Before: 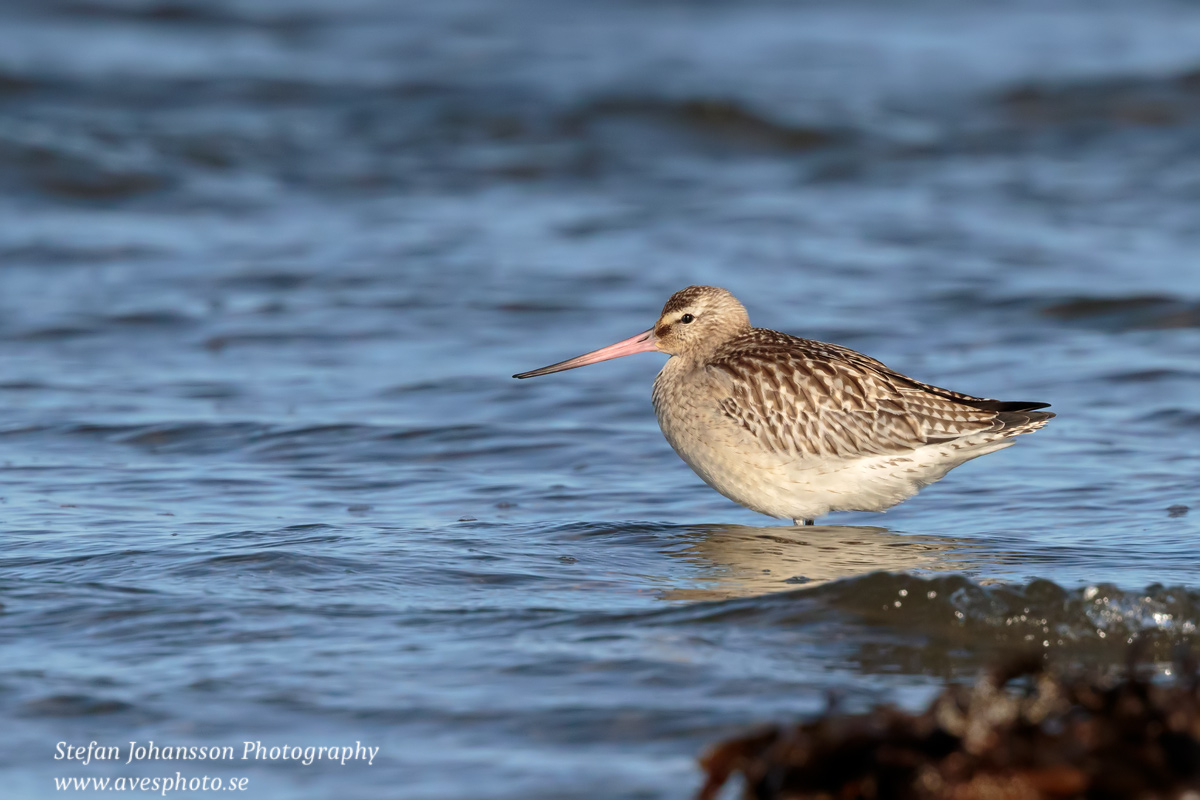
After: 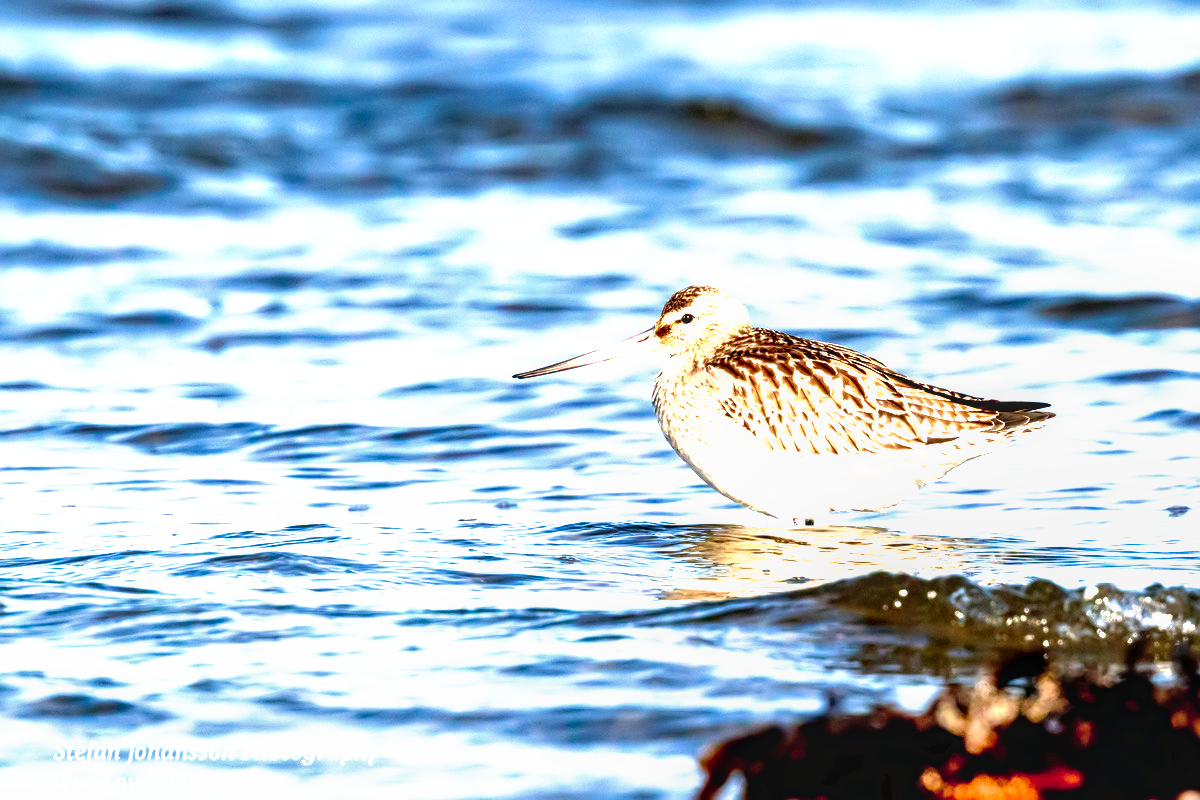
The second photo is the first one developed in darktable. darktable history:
tone curve: curves: ch0 [(0, 0) (0.003, 0.01) (0.011, 0.011) (0.025, 0.008) (0.044, 0.007) (0.069, 0.006) (0.1, 0.005) (0.136, 0.015) (0.177, 0.094) (0.224, 0.241) (0.277, 0.369) (0.335, 0.5) (0.399, 0.648) (0.468, 0.811) (0.543, 0.975) (0.623, 0.989) (0.709, 0.989) (0.801, 0.99) (0.898, 0.99) (1, 1)], preserve colors none
shadows and highlights: shadows 75, highlights -25, soften with gaussian
local contrast: on, module defaults
